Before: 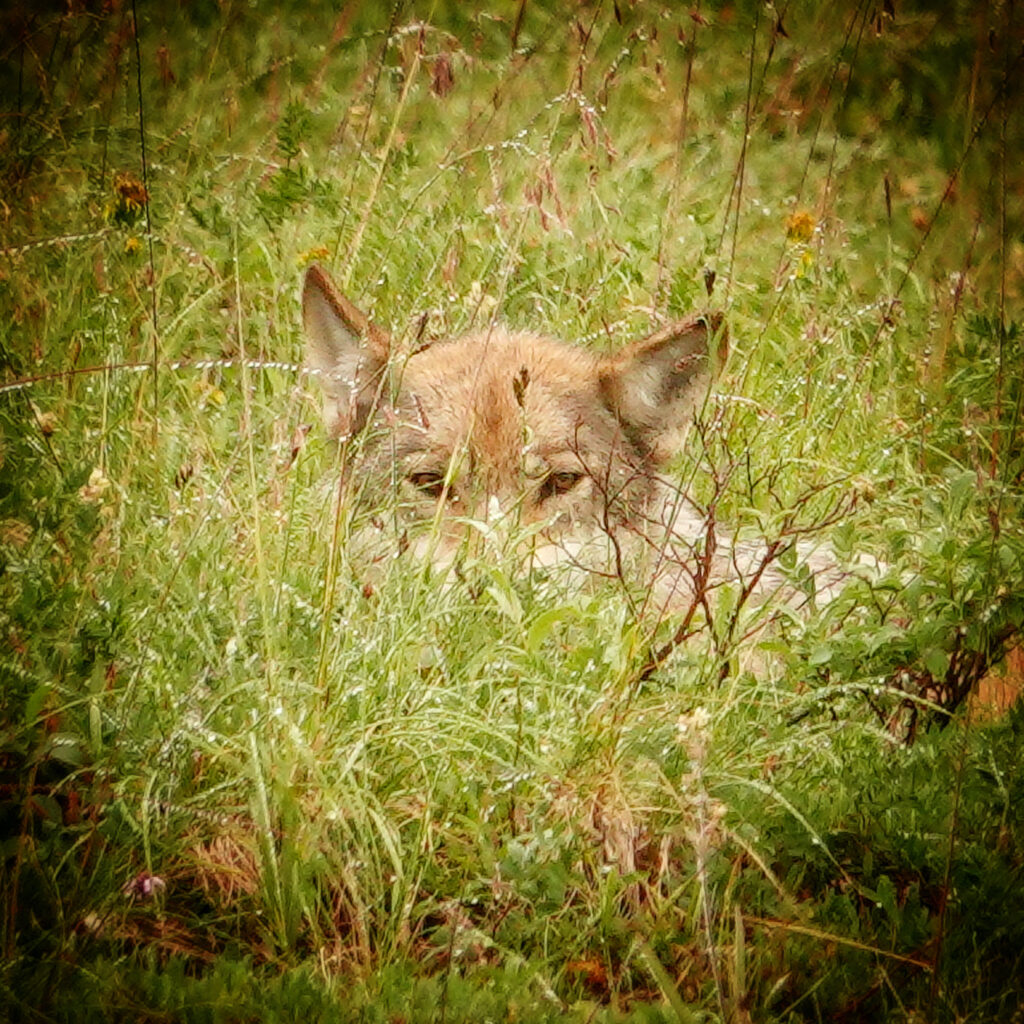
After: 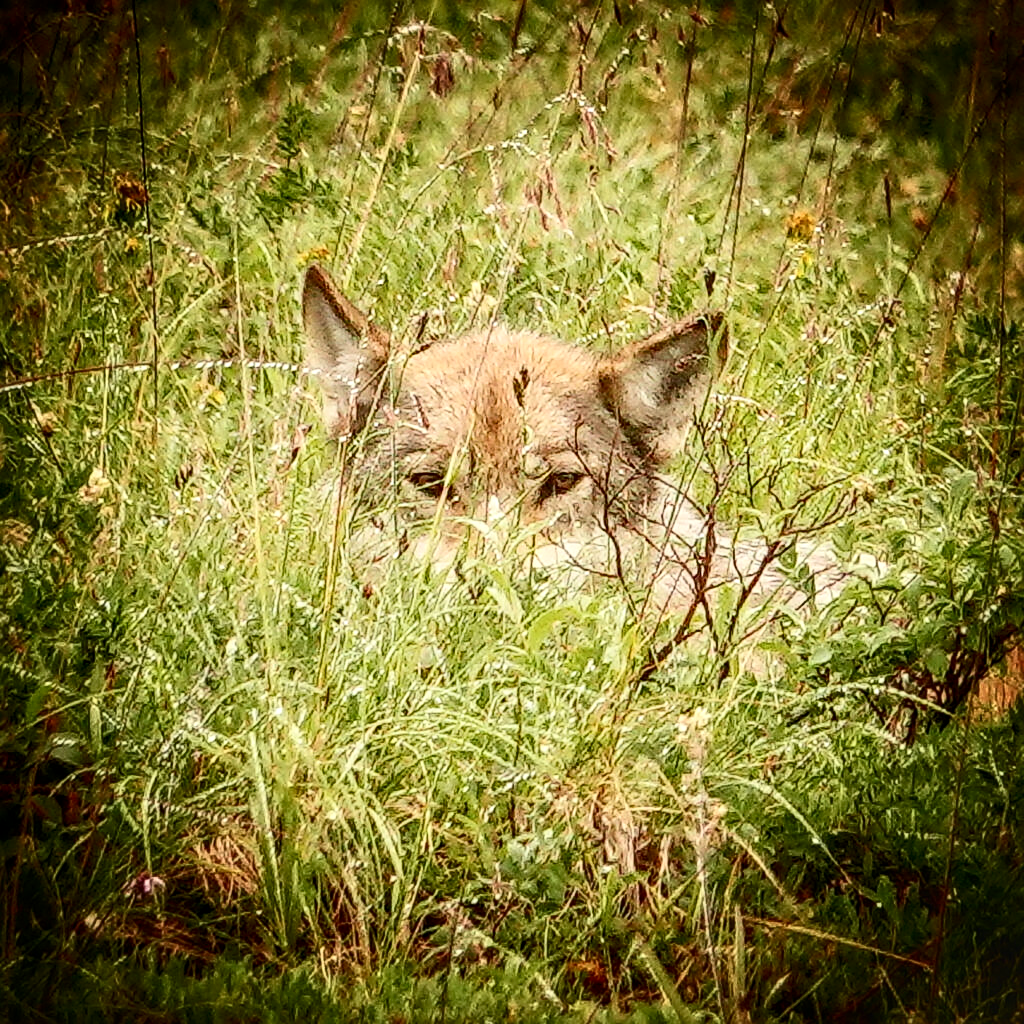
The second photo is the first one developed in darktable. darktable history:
local contrast: on, module defaults
contrast brightness saturation: contrast 0.28
sharpen: on, module defaults
